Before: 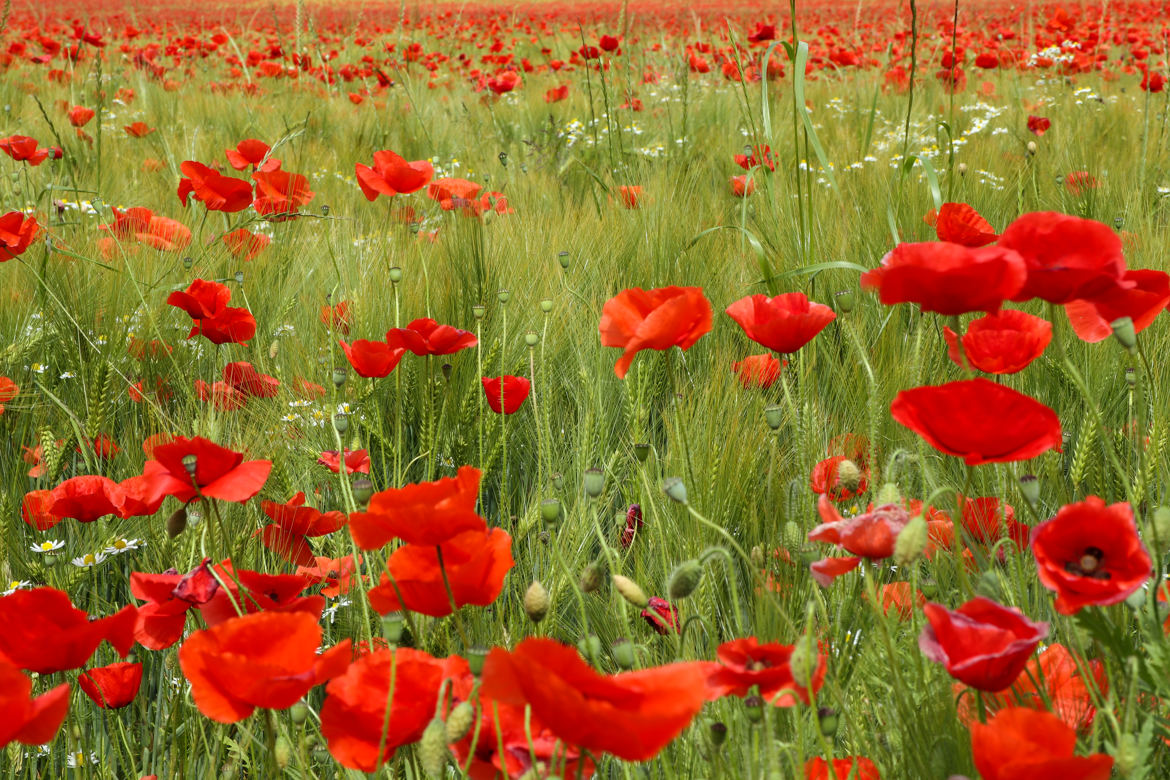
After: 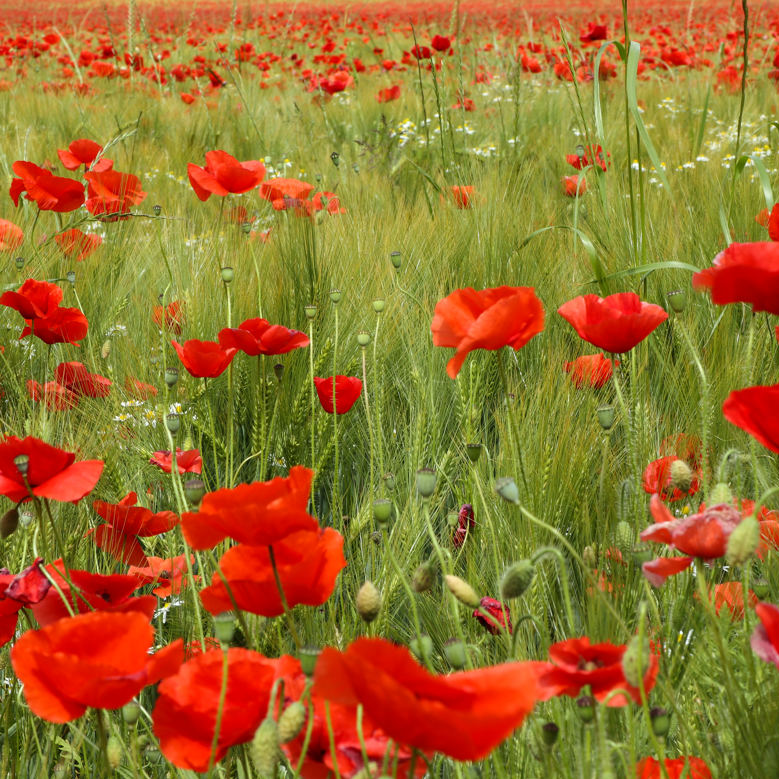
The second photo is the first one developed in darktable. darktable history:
crop and rotate: left 14.407%, right 18.937%
